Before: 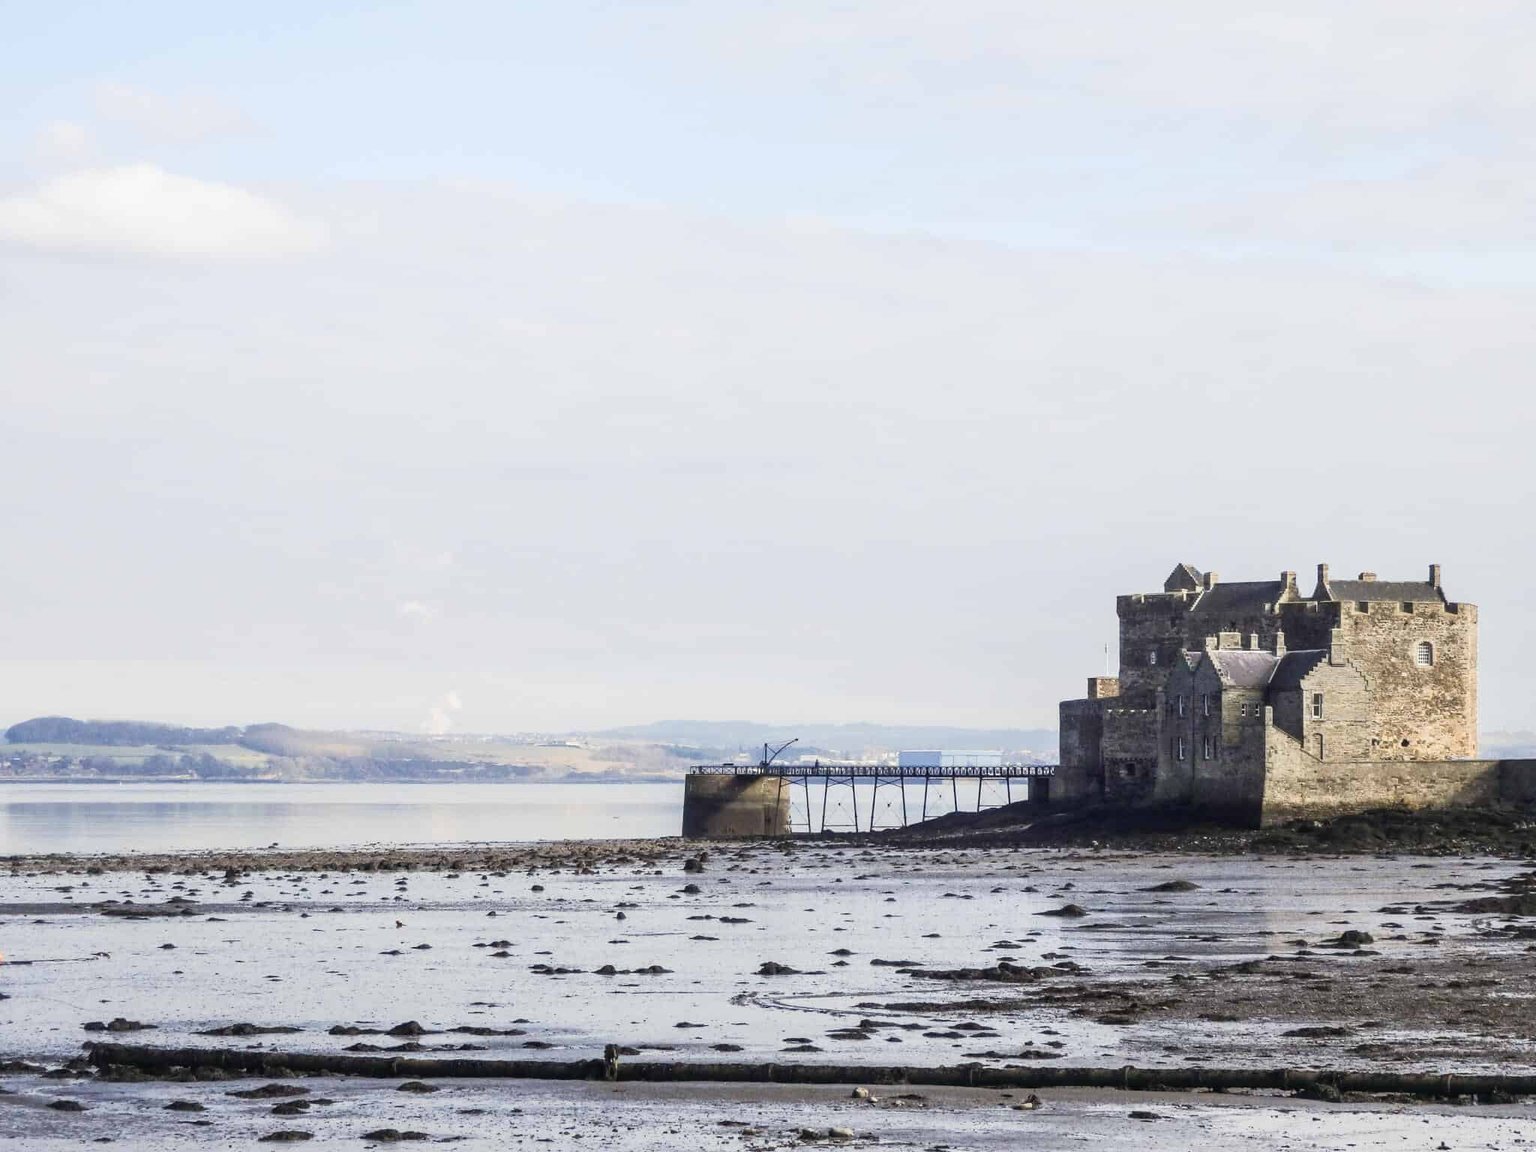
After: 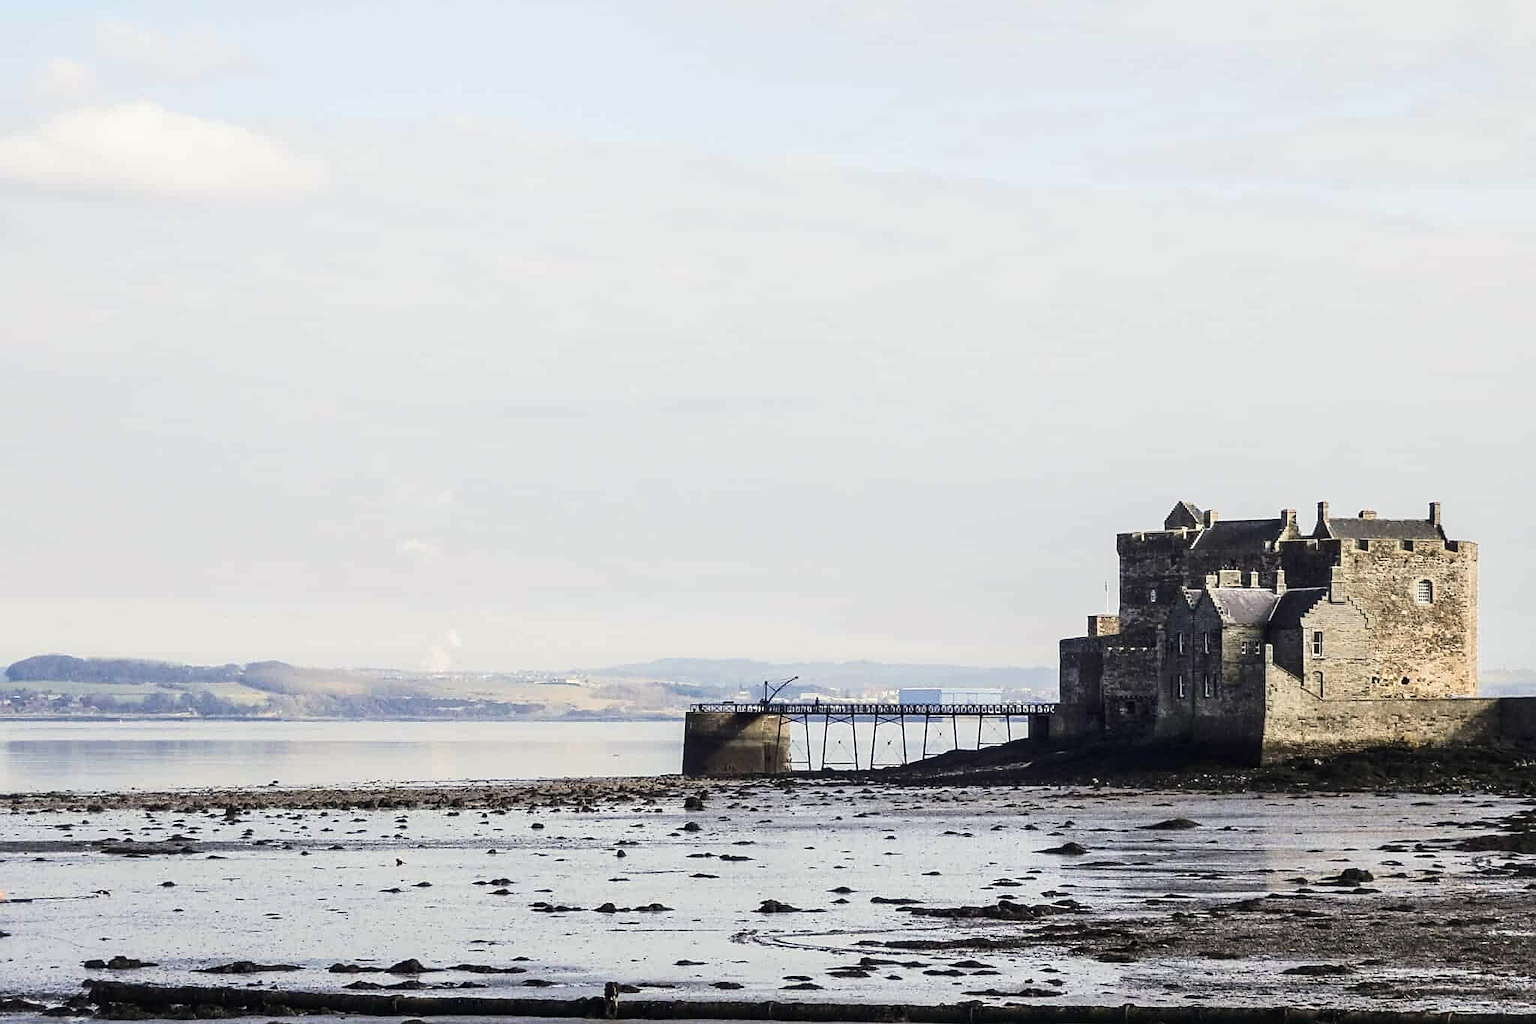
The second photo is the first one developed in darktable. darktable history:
crop and rotate: top 5.443%, bottom 5.589%
color correction: highlights b* 2.92
base curve: curves: ch0 [(0, 0) (0.073, 0.04) (0.157, 0.139) (0.492, 0.492) (0.758, 0.758) (1, 1)], preserve colors average RGB
sharpen: on, module defaults
